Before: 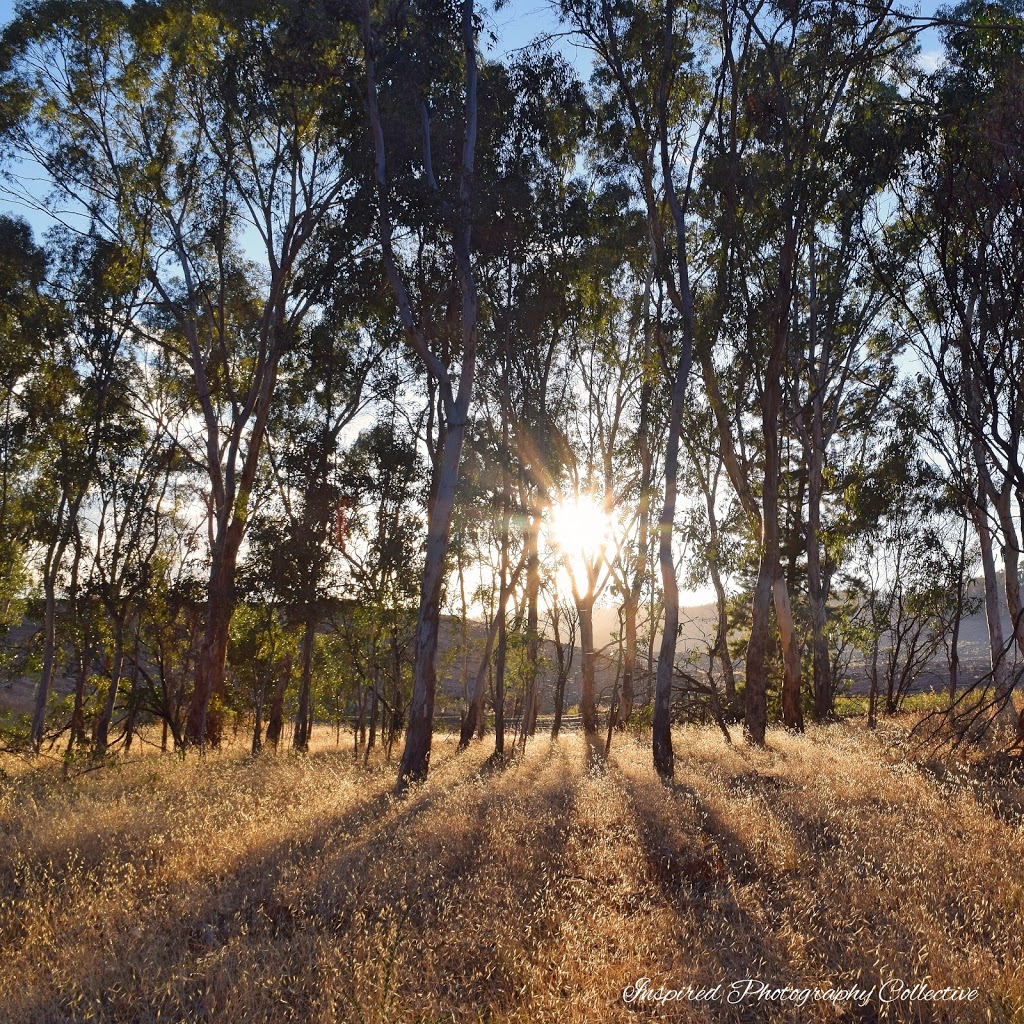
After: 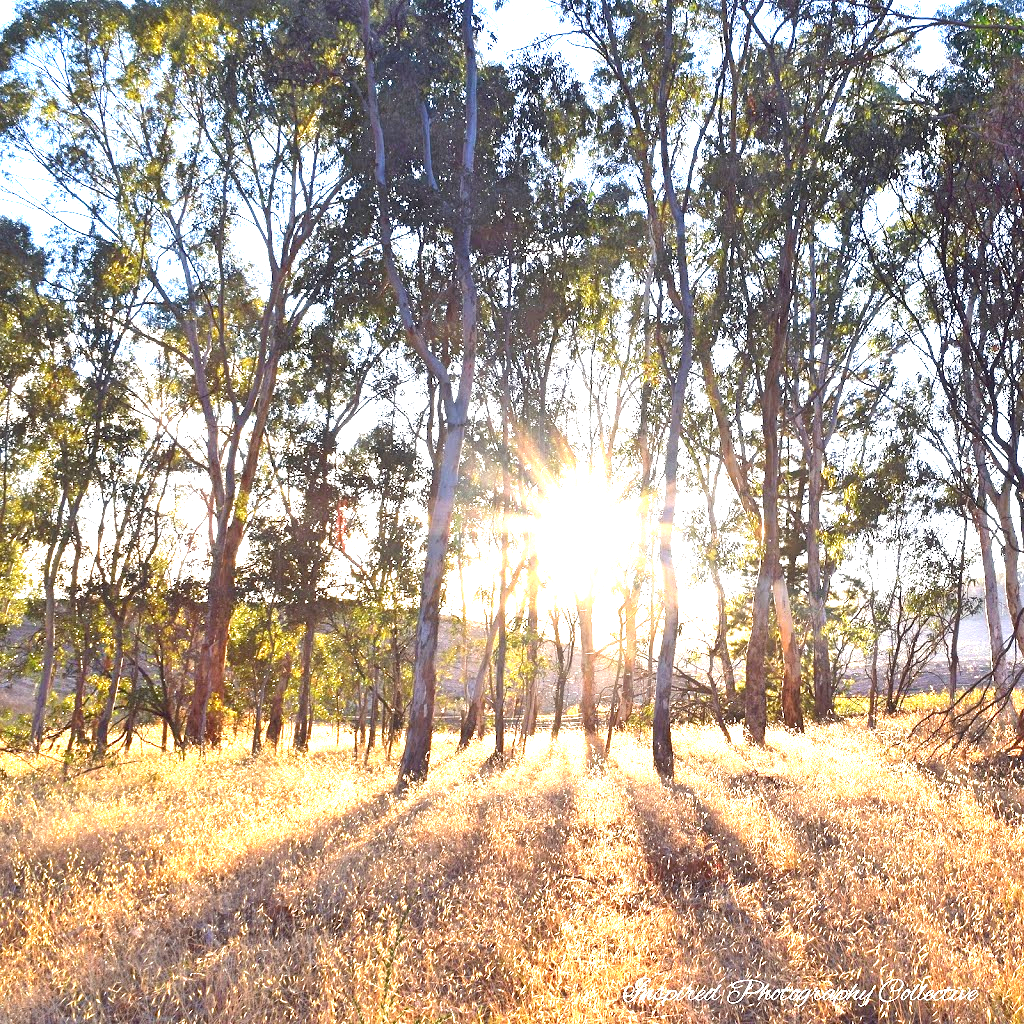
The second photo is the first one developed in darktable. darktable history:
exposure: black level correction 0, exposure 2.324 EV, compensate exposure bias true, compensate highlight preservation false
